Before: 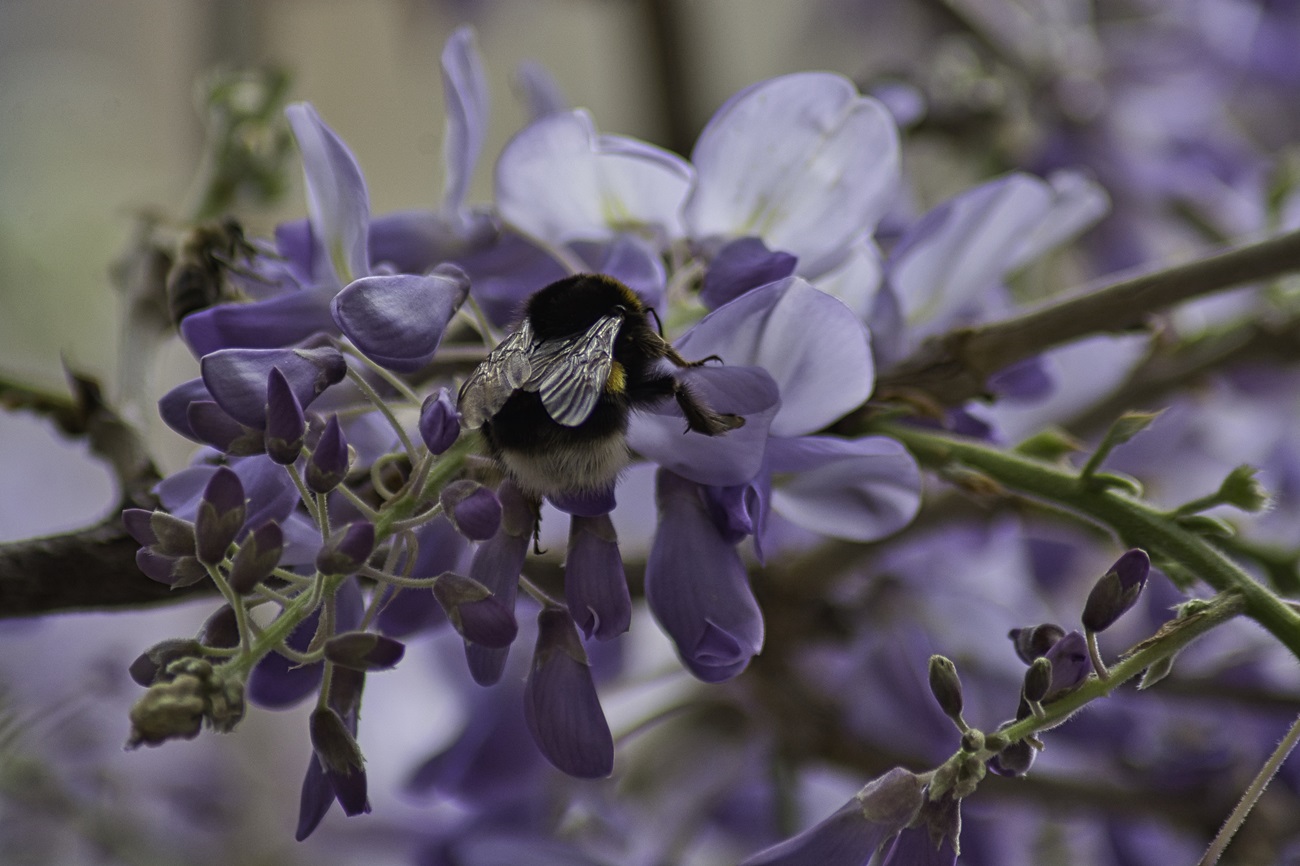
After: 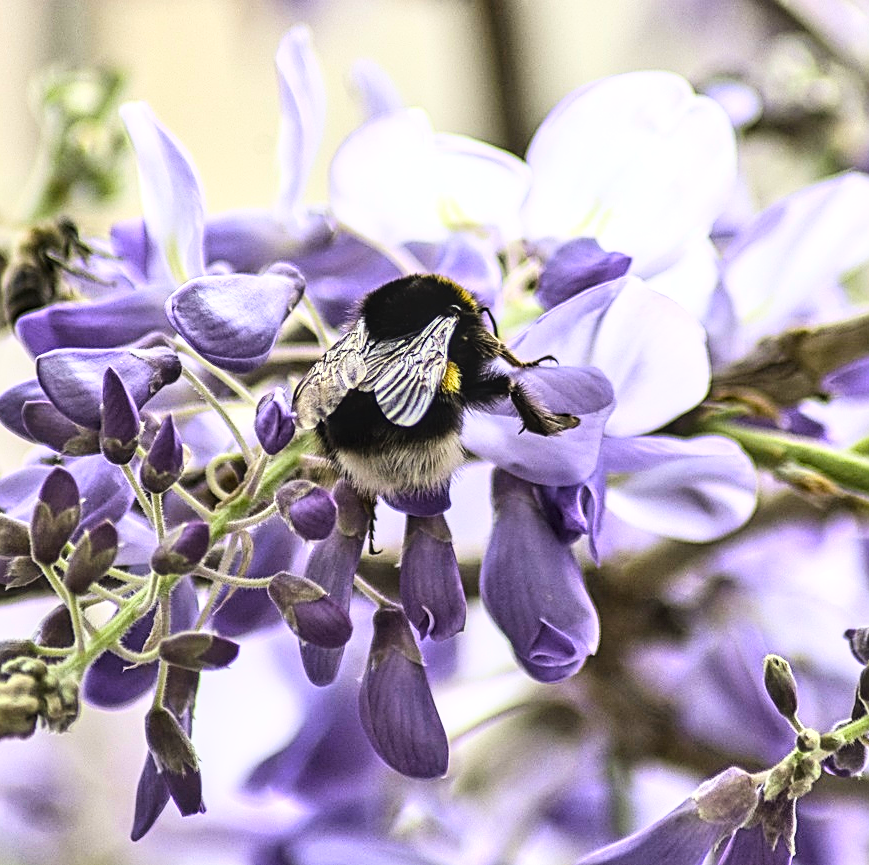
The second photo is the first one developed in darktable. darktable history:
crop and rotate: left 12.709%, right 20.403%
local contrast: on, module defaults
base curve: curves: ch0 [(0, 0) (0.007, 0.004) (0.027, 0.03) (0.046, 0.07) (0.207, 0.54) (0.442, 0.872) (0.673, 0.972) (1, 1)]
sharpen: on, module defaults
color balance rgb: shadows lift › hue 87.99°, perceptual saturation grading › global saturation 0.821%, perceptual saturation grading › highlights -19.683%, perceptual saturation grading › shadows 20.172%, global vibrance 24.703%
exposure: black level correction 0, exposure 0.952 EV, compensate highlight preservation false
